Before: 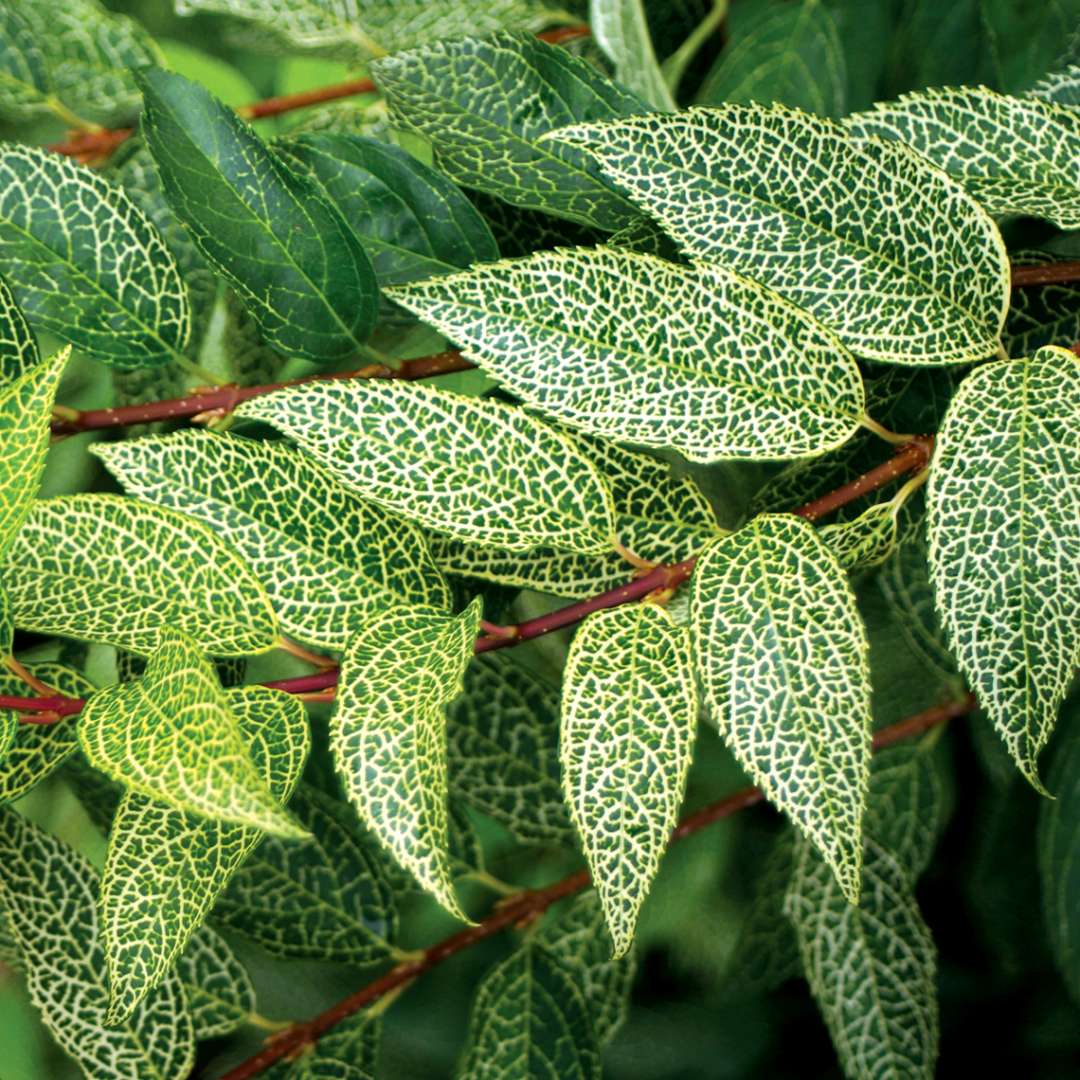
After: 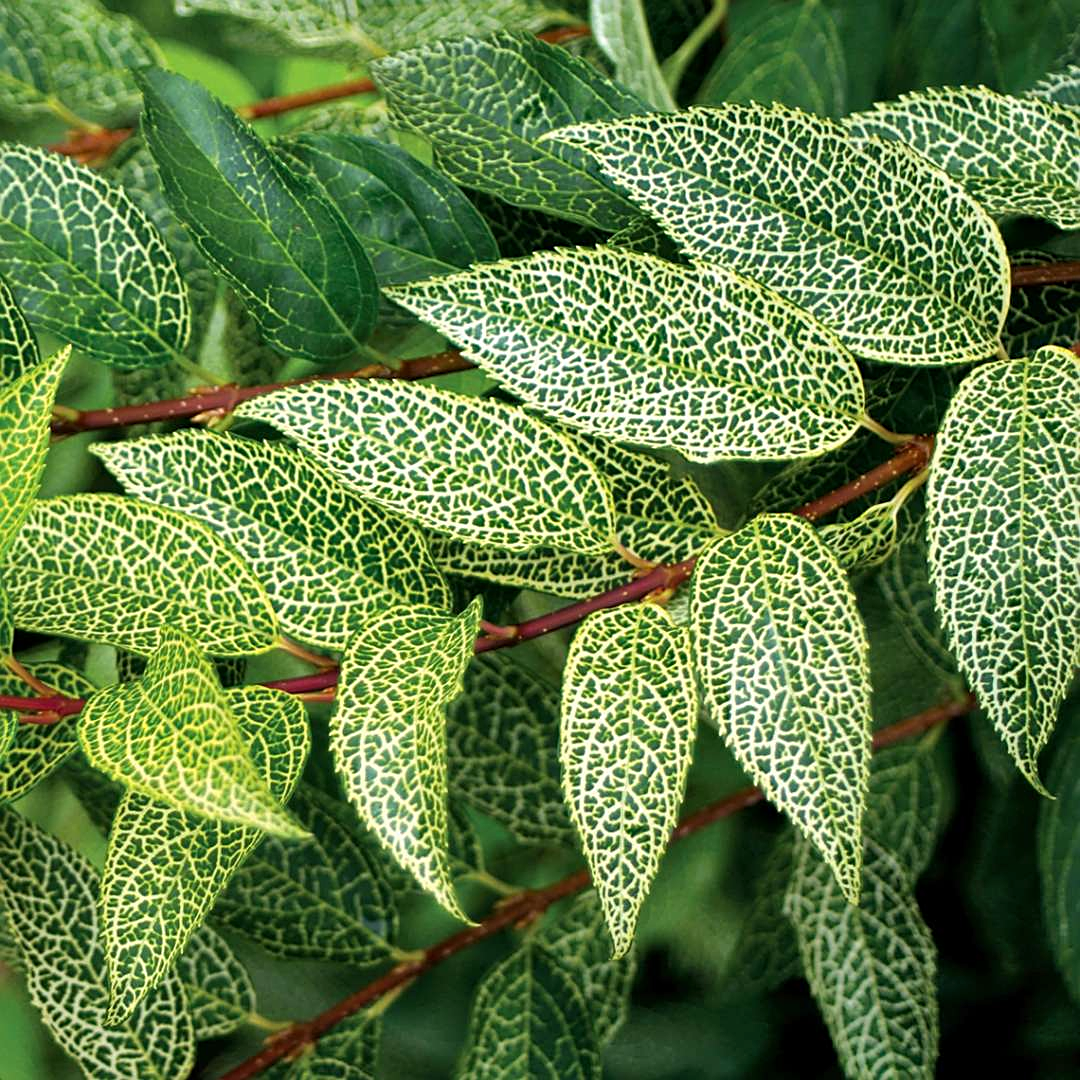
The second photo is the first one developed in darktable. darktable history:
shadows and highlights: shadows 43.71, white point adjustment -1.46, soften with gaussian
sharpen: on, module defaults
